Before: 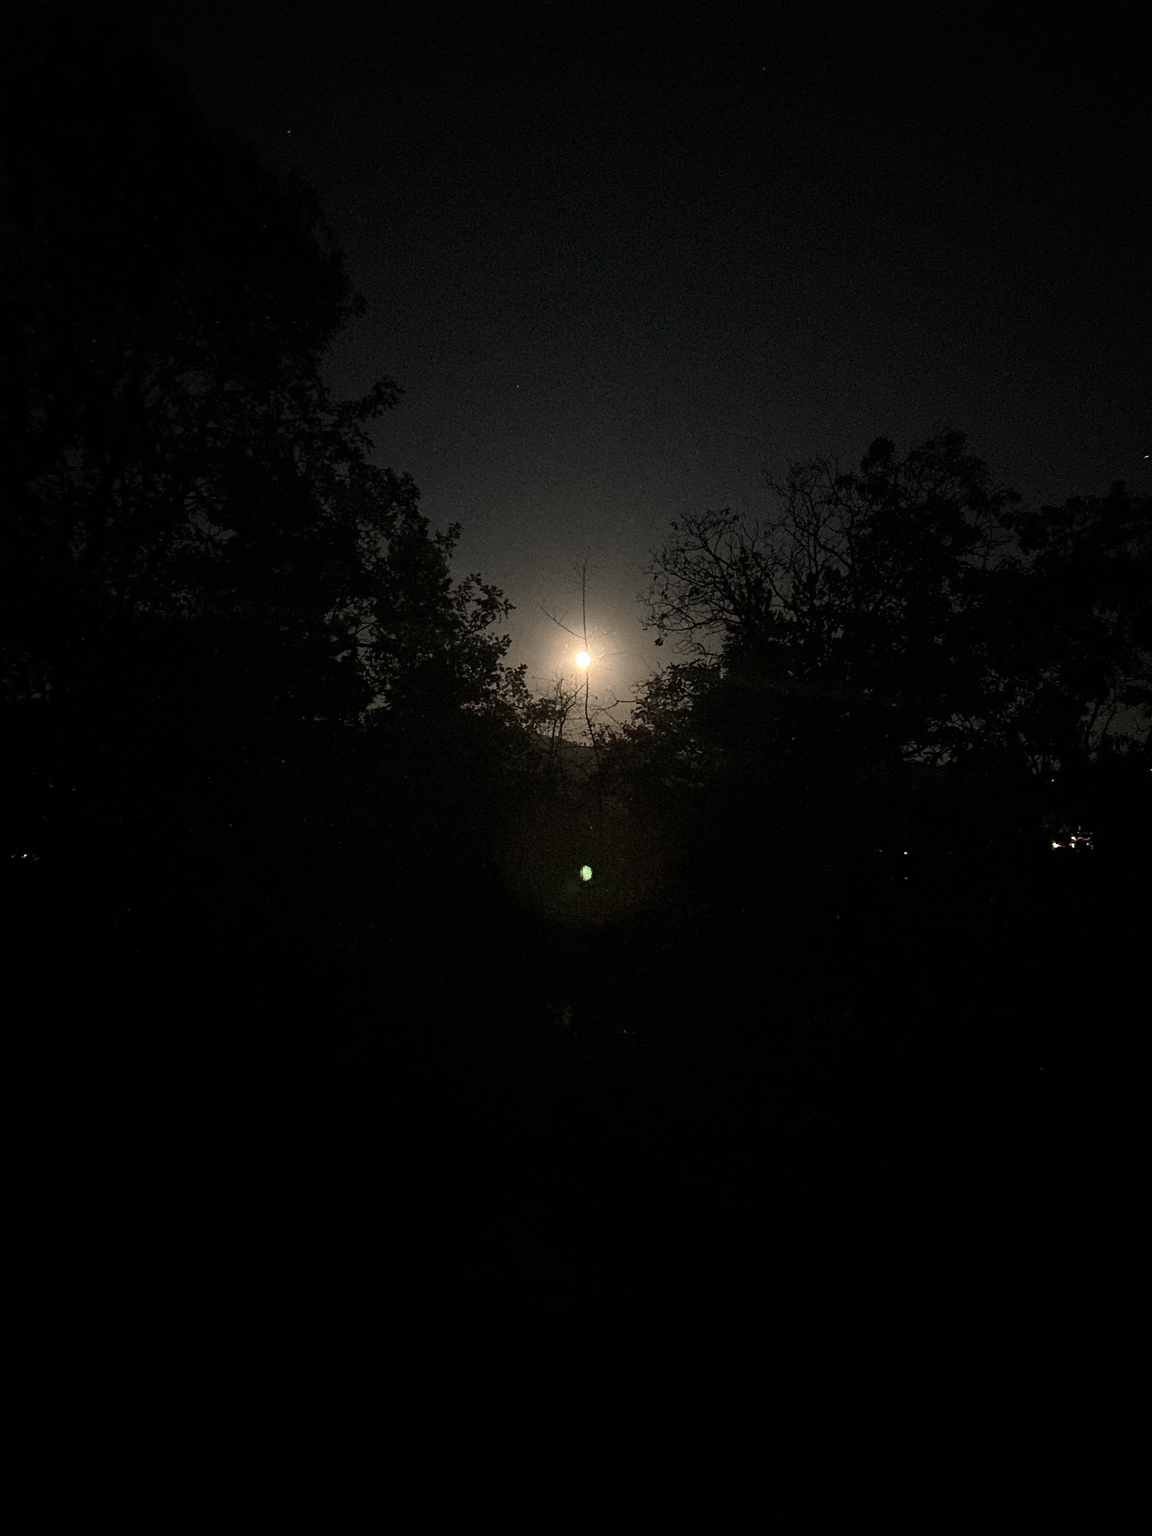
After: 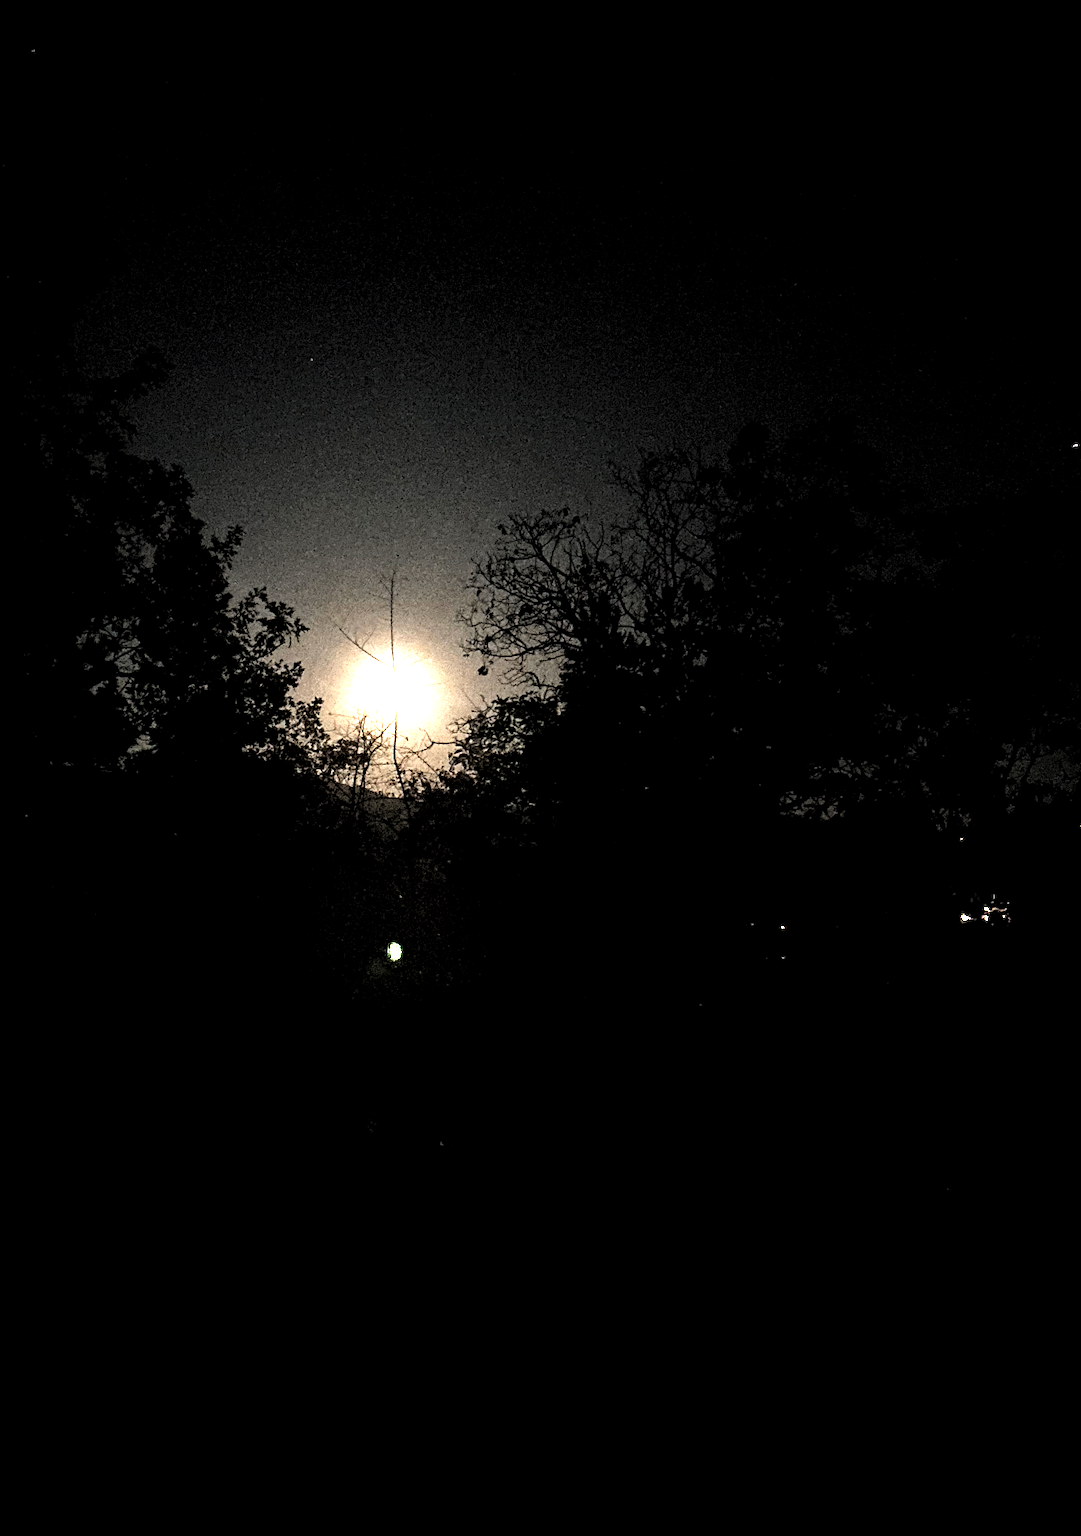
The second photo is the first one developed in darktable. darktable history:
tone equalizer: -8 EV -0.712 EV, -7 EV -0.672 EV, -6 EV -0.598 EV, -5 EV -0.423 EV, -3 EV 0.38 EV, -2 EV 0.6 EV, -1 EV 0.676 EV, +0 EV 0.755 EV
crop: left 22.751%, top 5.879%, bottom 11.807%
exposure: black level correction 0, exposure 1.386 EV, compensate exposure bias true, compensate highlight preservation false
local contrast: shadows 93%, midtone range 0.499
levels: levels [0.116, 0.574, 1]
